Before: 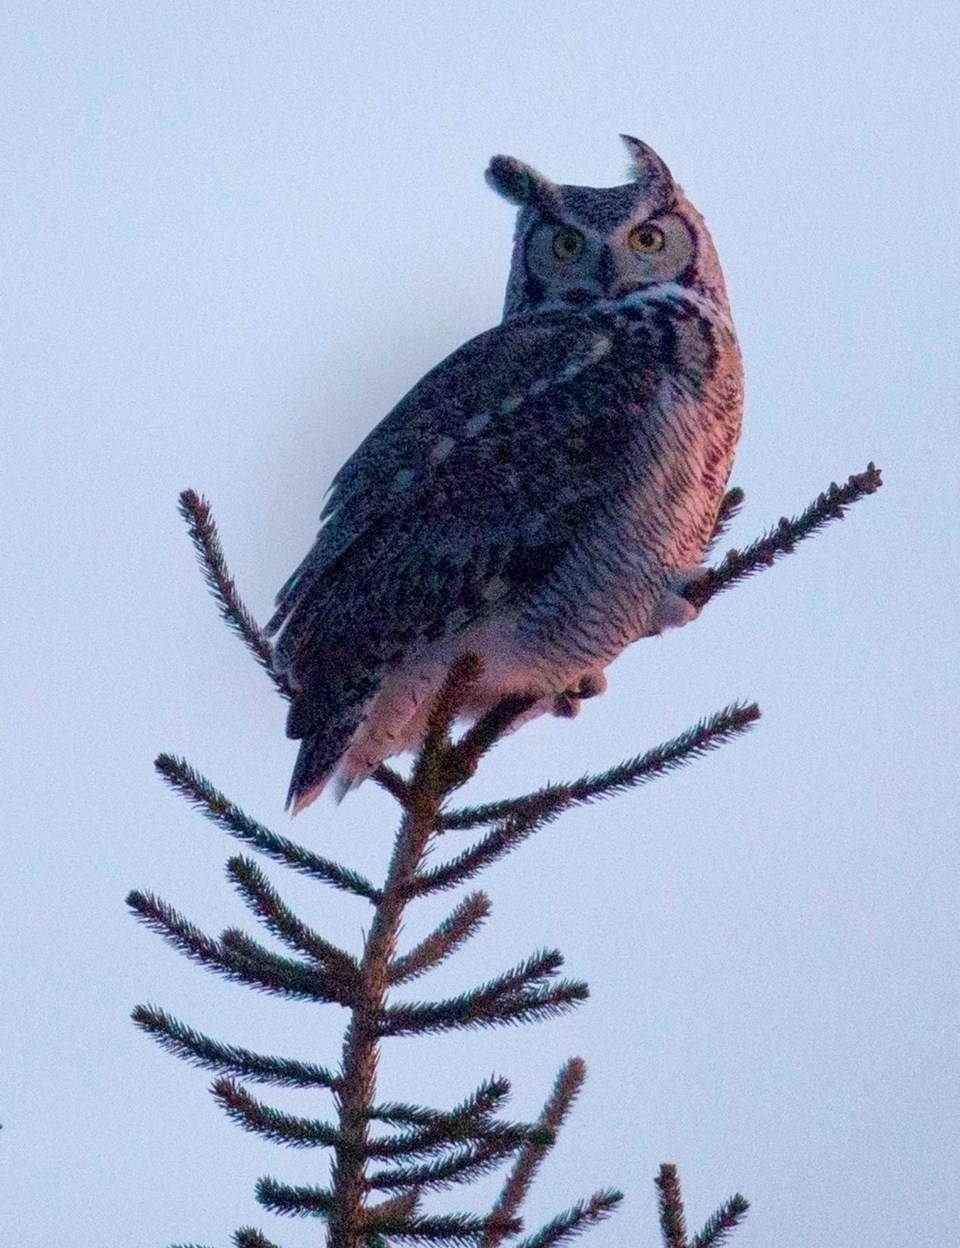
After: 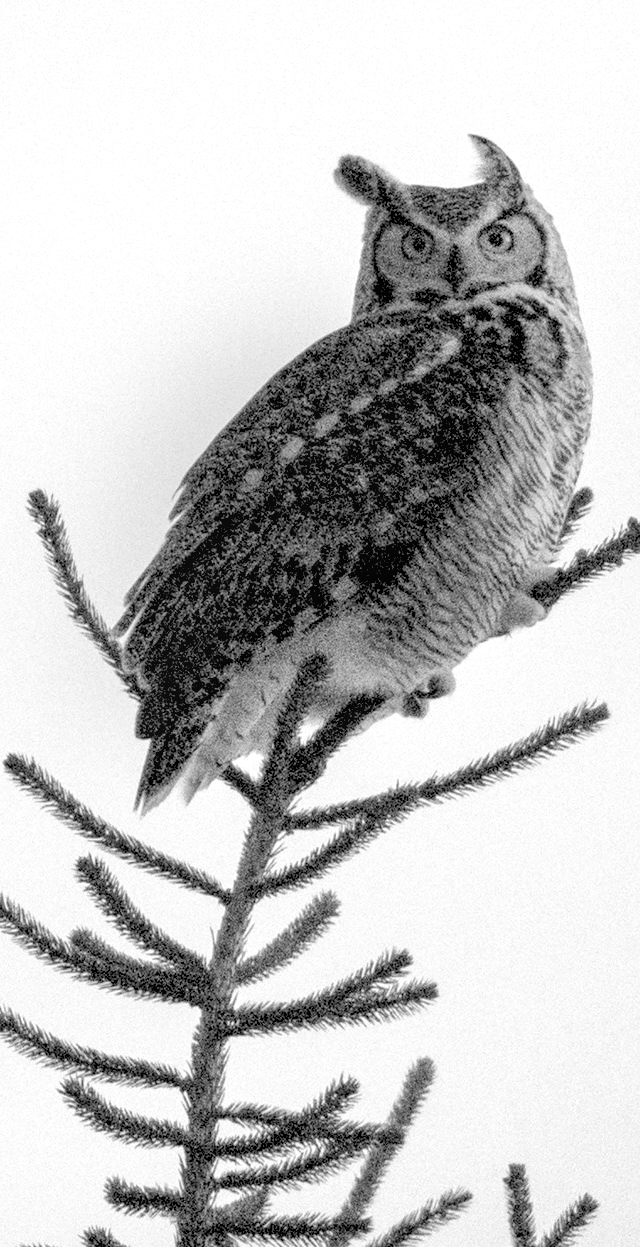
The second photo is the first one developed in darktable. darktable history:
exposure: exposure 0.564 EV, compensate highlight preservation false
local contrast: on, module defaults
levels: levels [0.093, 0.434, 0.988]
crop and rotate: left 15.754%, right 17.579%
monochrome: on, module defaults
